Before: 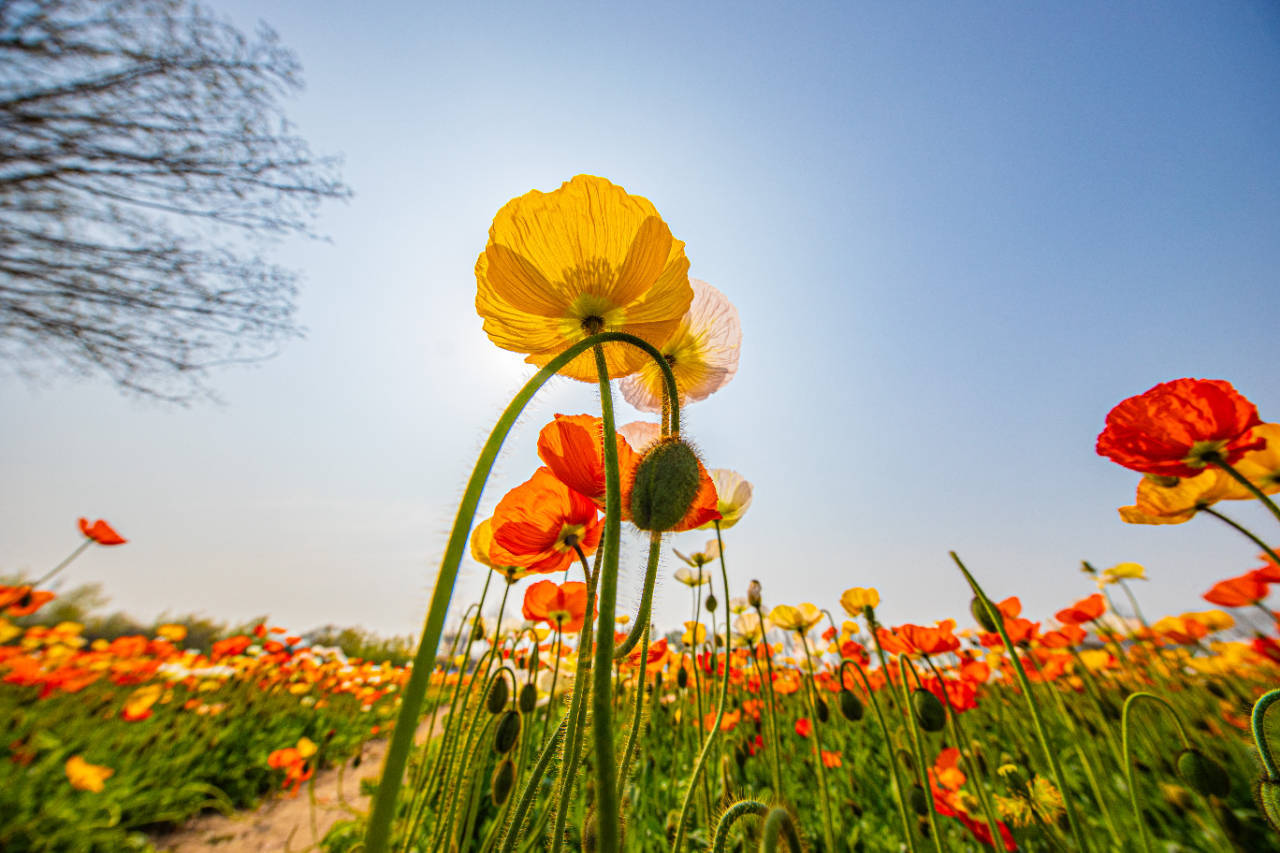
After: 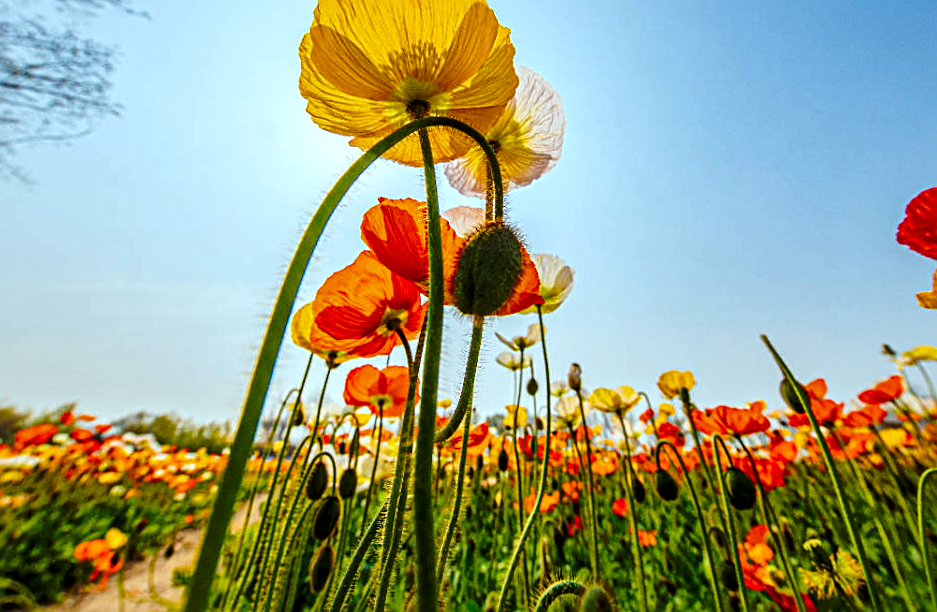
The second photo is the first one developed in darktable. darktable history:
local contrast: mode bilateral grid, contrast 20, coarseness 50, detail 159%, midtone range 0.2
color correction: highlights a* -10.04, highlights b* -10.37
crop: left 16.871%, top 22.857%, right 9.116%
rotate and perspective: rotation 0.679°, lens shift (horizontal) 0.136, crop left 0.009, crop right 0.991, crop top 0.078, crop bottom 0.95
base curve: curves: ch0 [(0, 0) (0.073, 0.04) (0.157, 0.139) (0.492, 0.492) (0.758, 0.758) (1, 1)], preserve colors none
sharpen: on, module defaults
